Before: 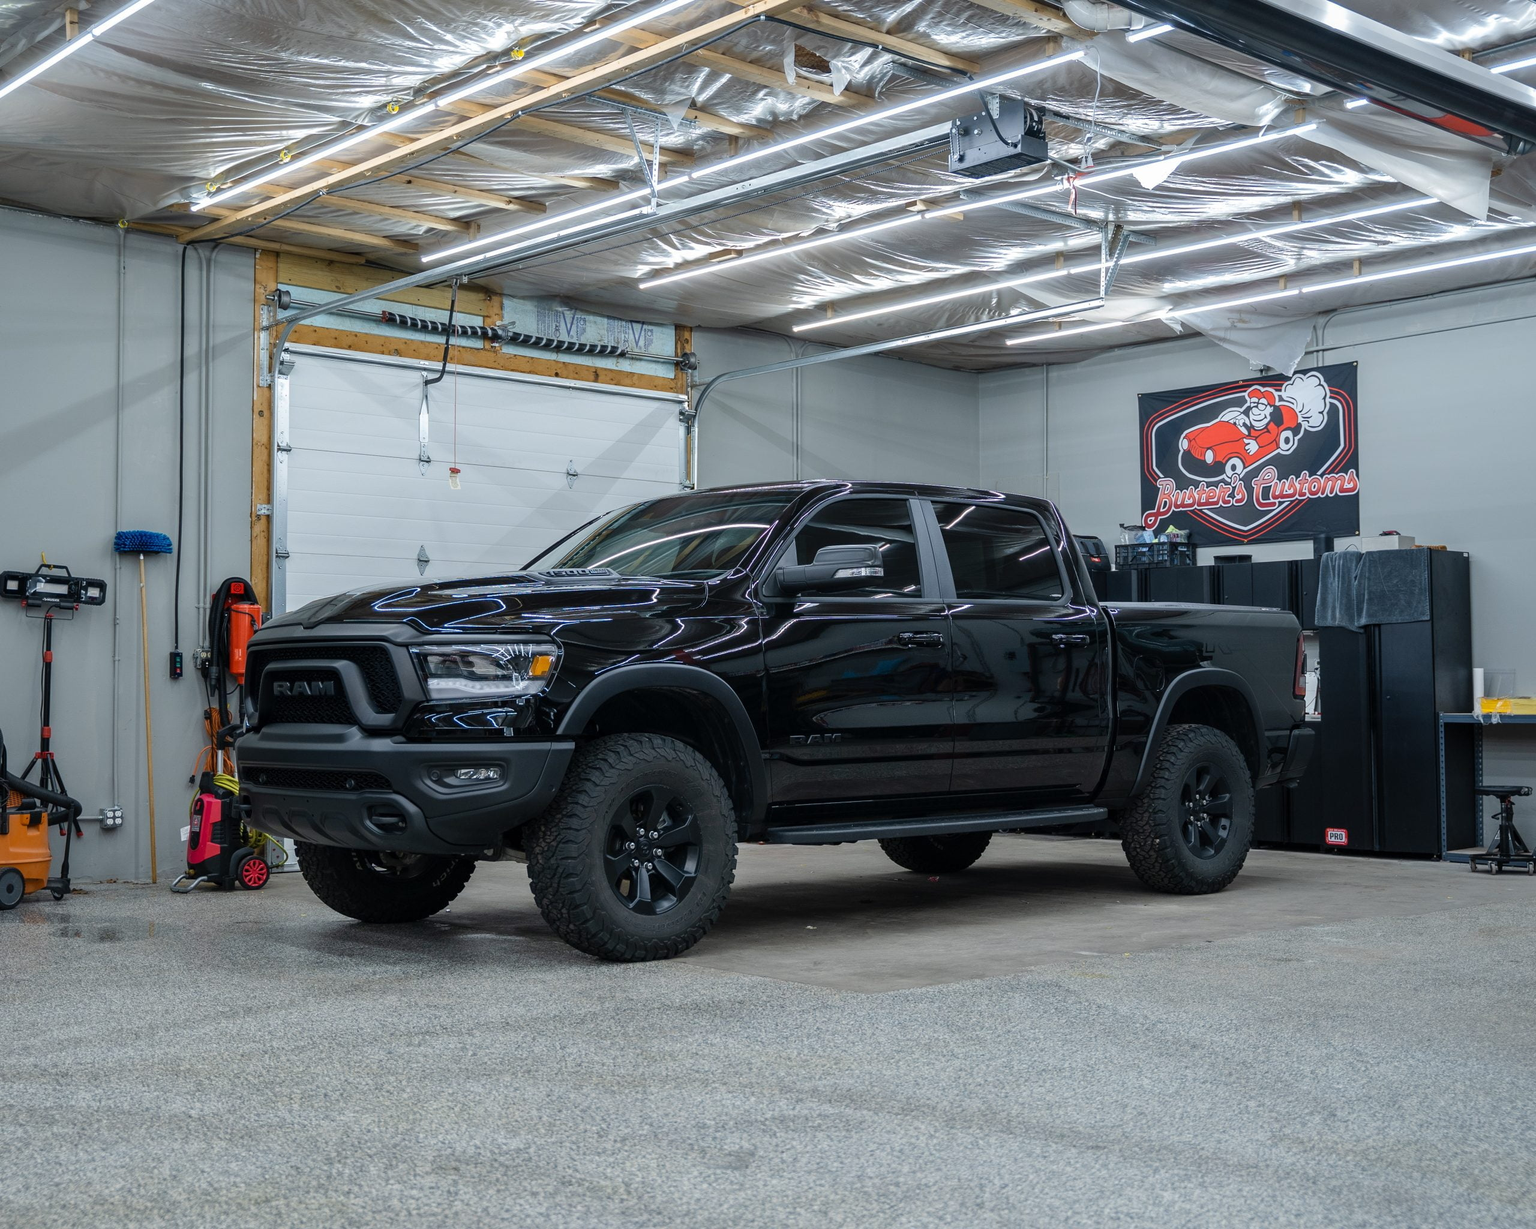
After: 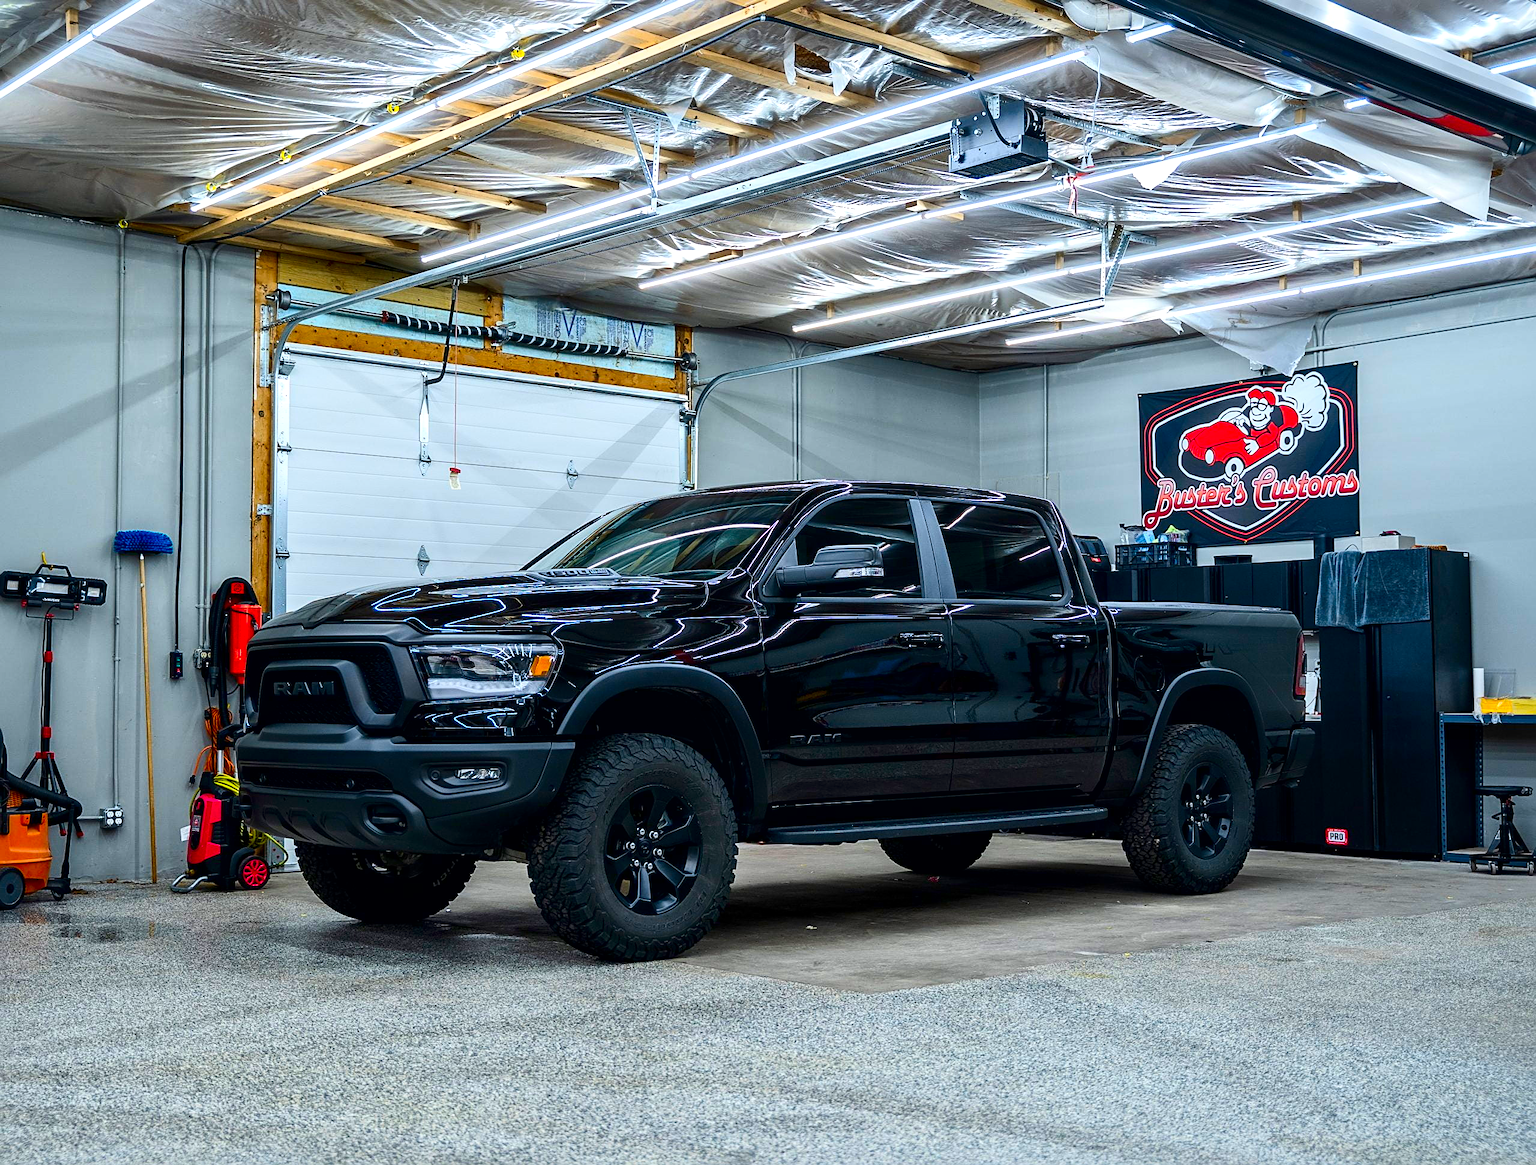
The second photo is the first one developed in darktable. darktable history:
contrast brightness saturation: contrast 0.26, brightness 0.02, saturation 0.87
local contrast: mode bilateral grid, contrast 20, coarseness 50, detail 148%, midtone range 0.2
sharpen: on, module defaults
crop and rotate: top 0%, bottom 5.097%
